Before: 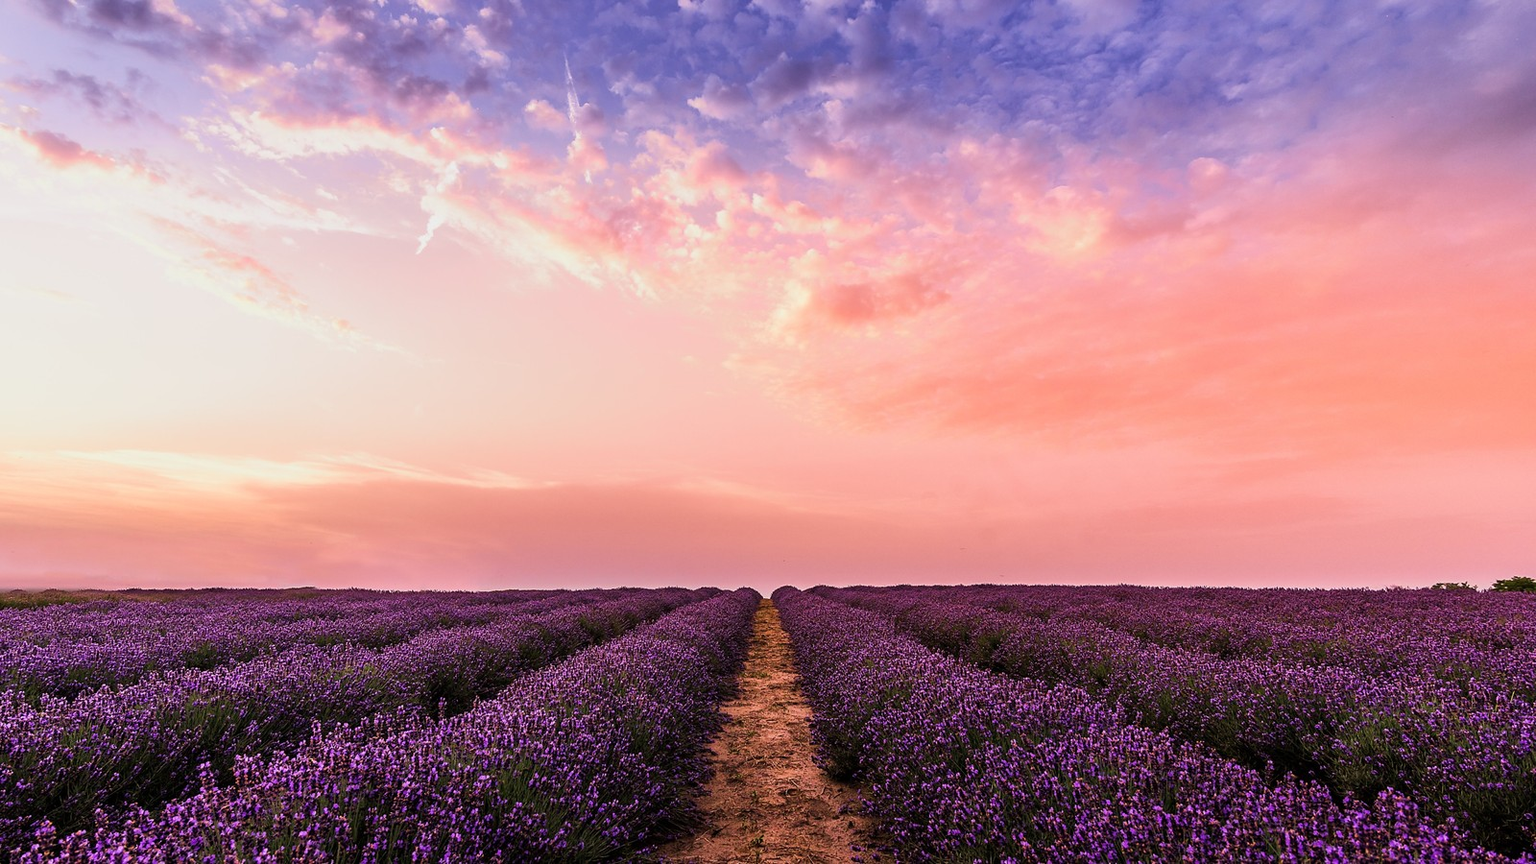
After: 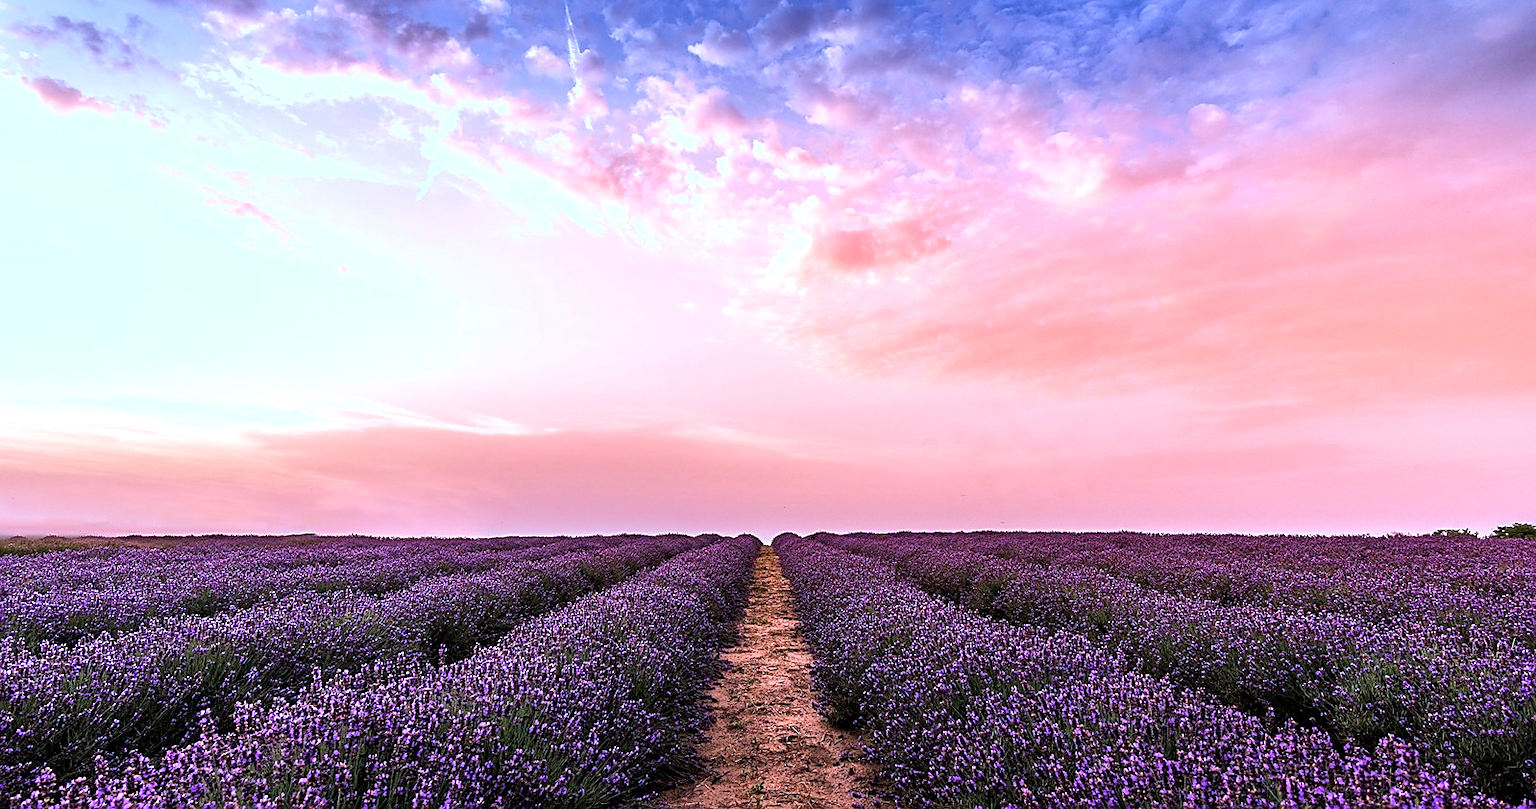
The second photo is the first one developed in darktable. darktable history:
color correction: highlights a* -9.16, highlights b* -23.38
sharpen: on, module defaults
crop and rotate: top 6.325%
shadows and highlights: shadows 31.76, highlights -32.55, highlights color adjustment 72.91%, soften with gaussian
exposure: black level correction 0.001, exposure 0.5 EV, compensate exposure bias true, compensate highlight preservation false
